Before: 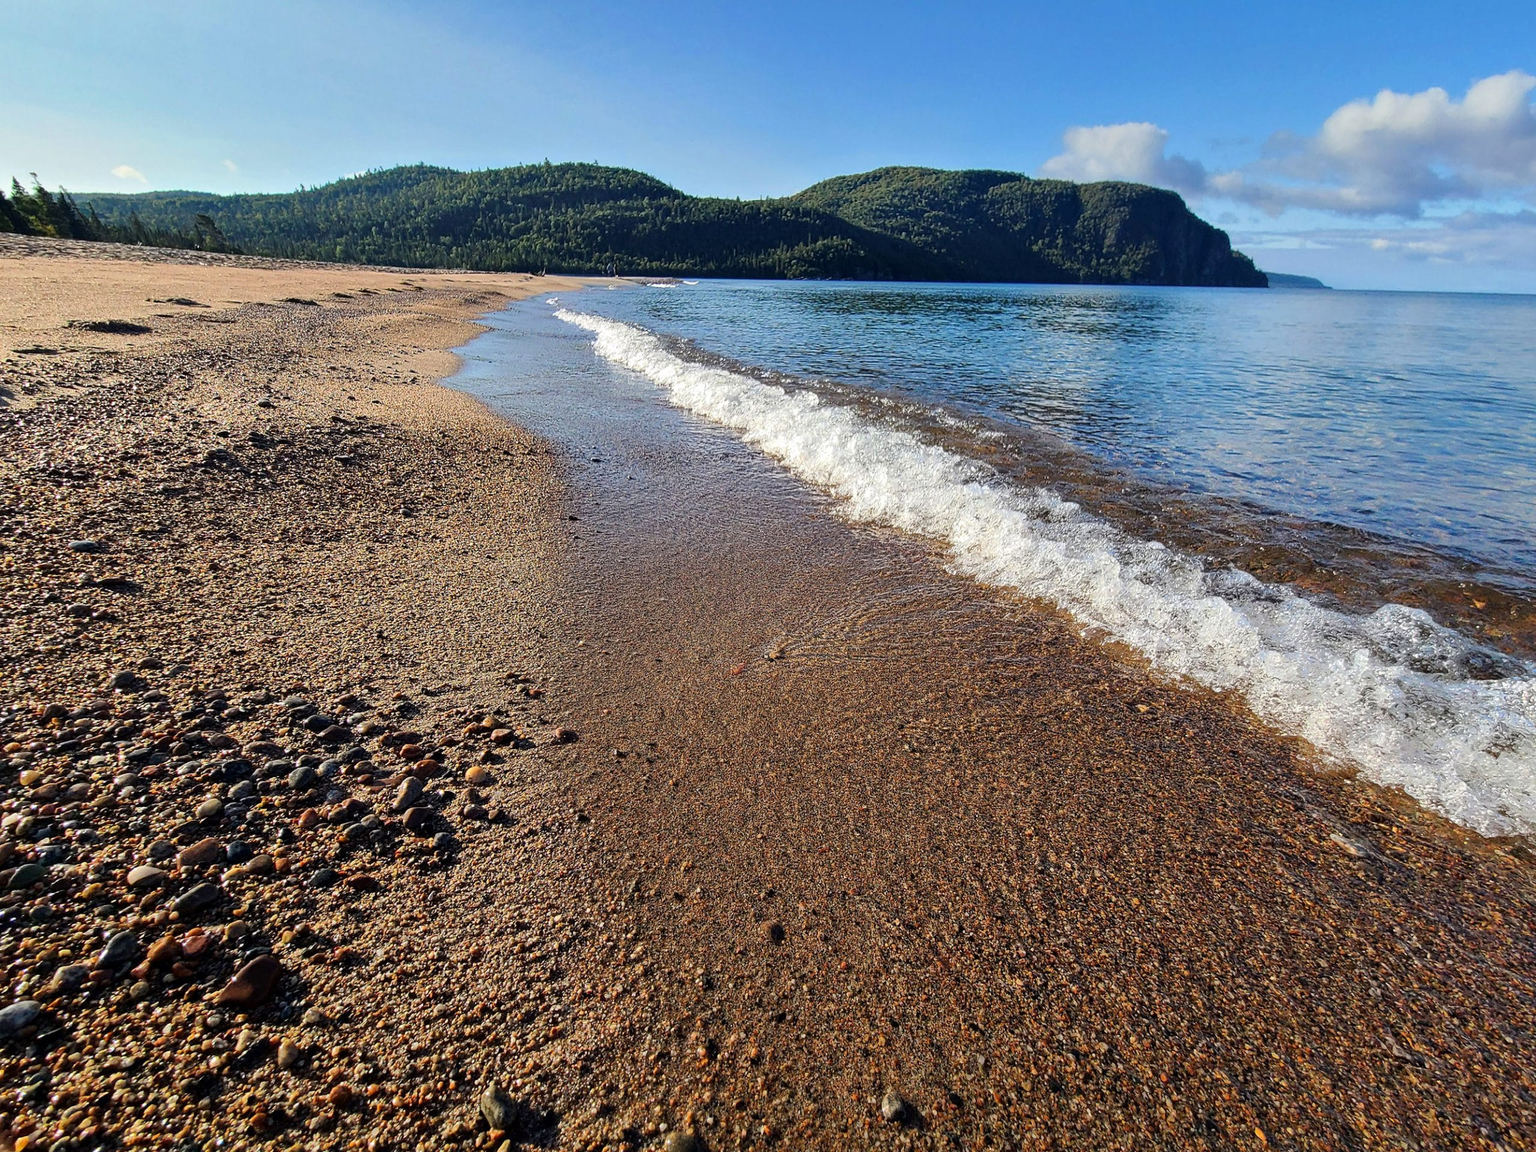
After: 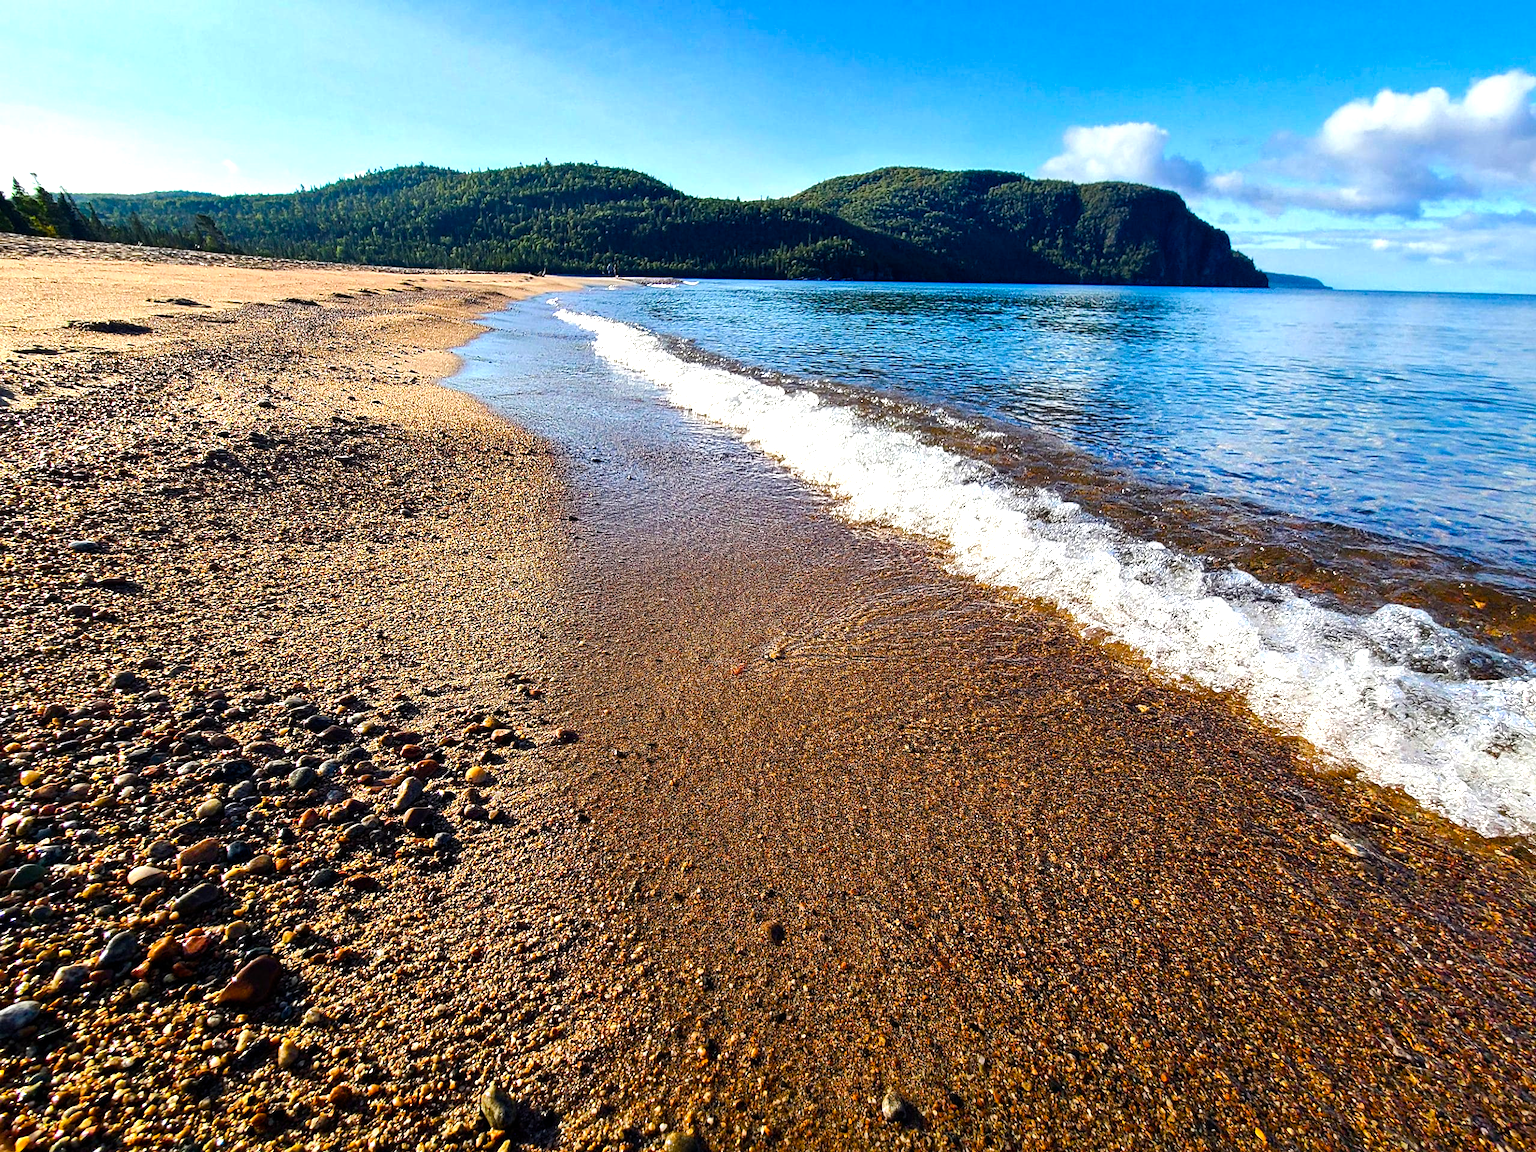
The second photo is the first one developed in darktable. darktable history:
tone equalizer: edges refinement/feathering 500, mask exposure compensation -1.57 EV, preserve details guided filter
color balance rgb: highlights gain › luminance 14.778%, perceptual saturation grading › global saturation 28.152%, perceptual saturation grading › highlights -25.512%, perceptual saturation grading › mid-tones 25.58%, perceptual saturation grading › shadows 49.615%, perceptual brilliance grading › global brilliance -5.211%, perceptual brilliance grading › highlights 24.539%, perceptual brilliance grading › mid-tones 7.15%, perceptual brilliance grading › shadows -5.091%, global vibrance 12.078%
